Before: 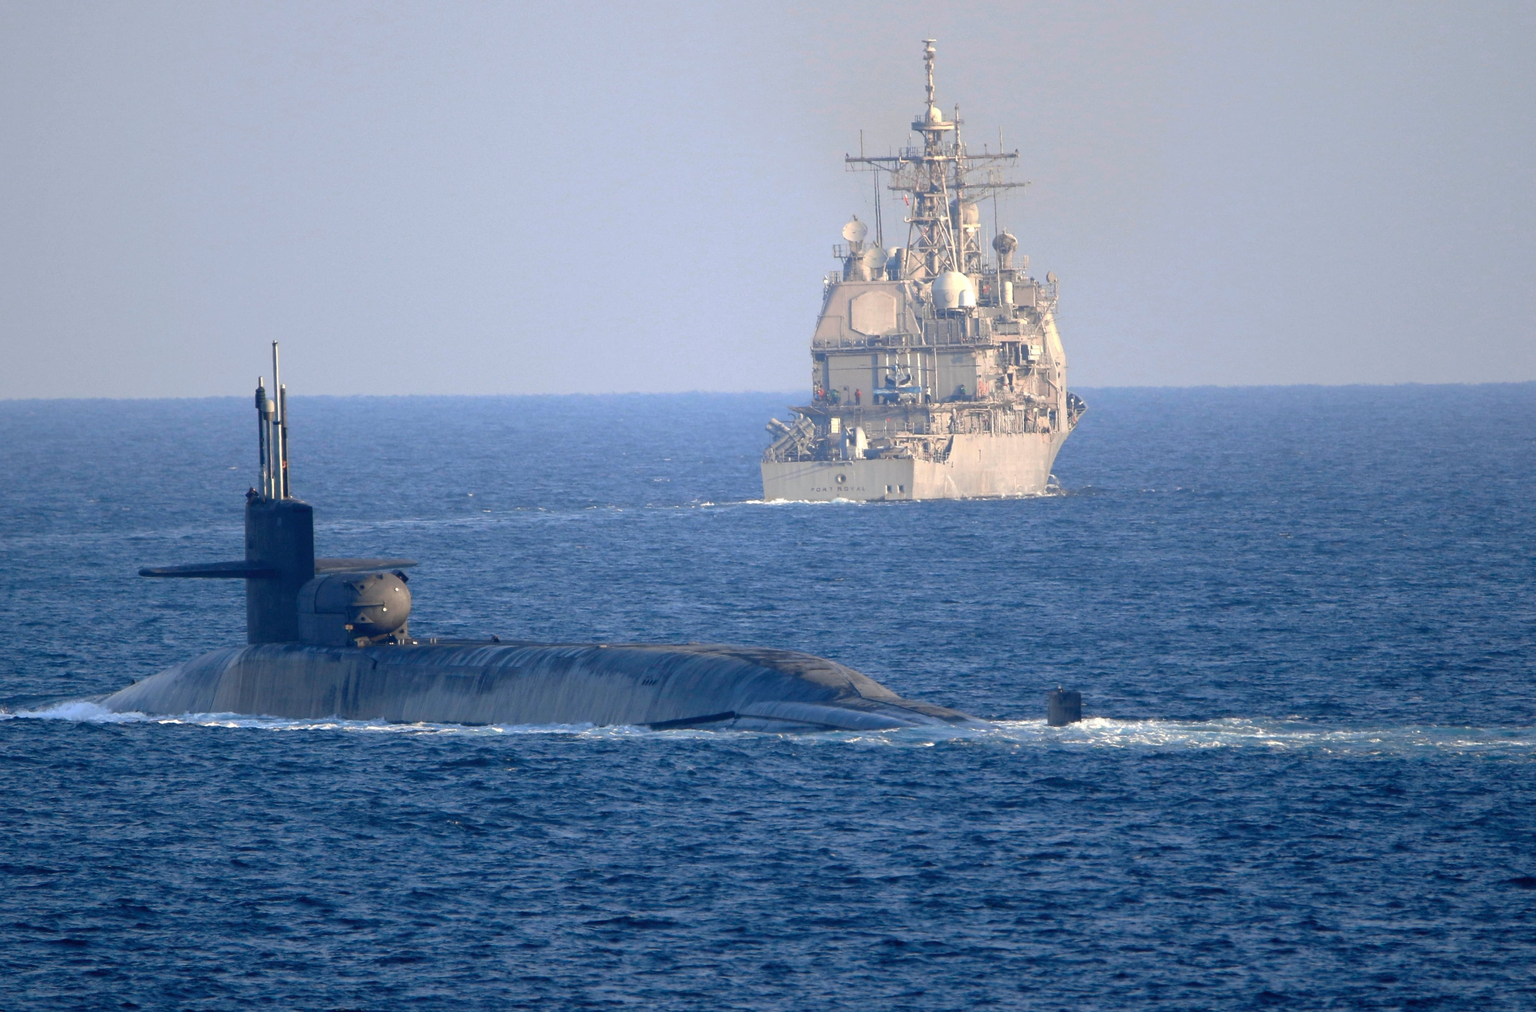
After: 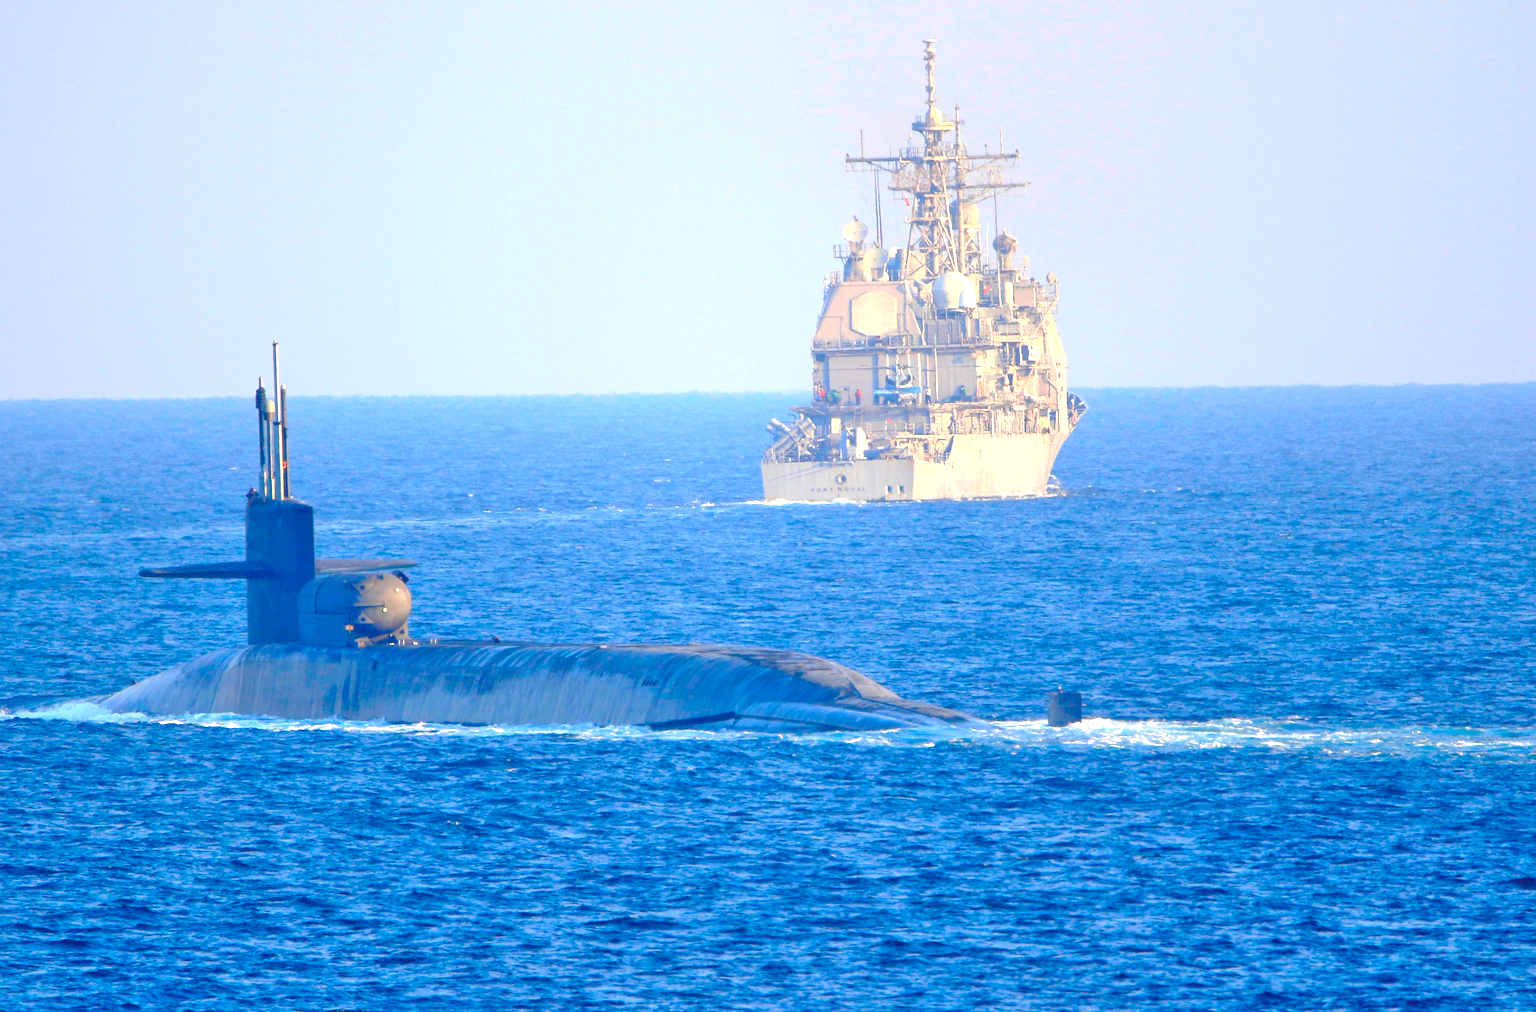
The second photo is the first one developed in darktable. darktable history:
exposure: exposure 1 EV, compensate highlight preservation false
tone equalizer: -7 EV 0.15 EV, -6 EV 0.6 EV, -5 EV 1.15 EV, -4 EV 1.33 EV, -3 EV 1.15 EV, -2 EV 0.6 EV, -1 EV 0.15 EV, mask exposure compensation -0.5 EV
color balance: input saturation 134.34%, contrast -10.04%, contrast fulcrum 19.67%, output saturation 133.51%
